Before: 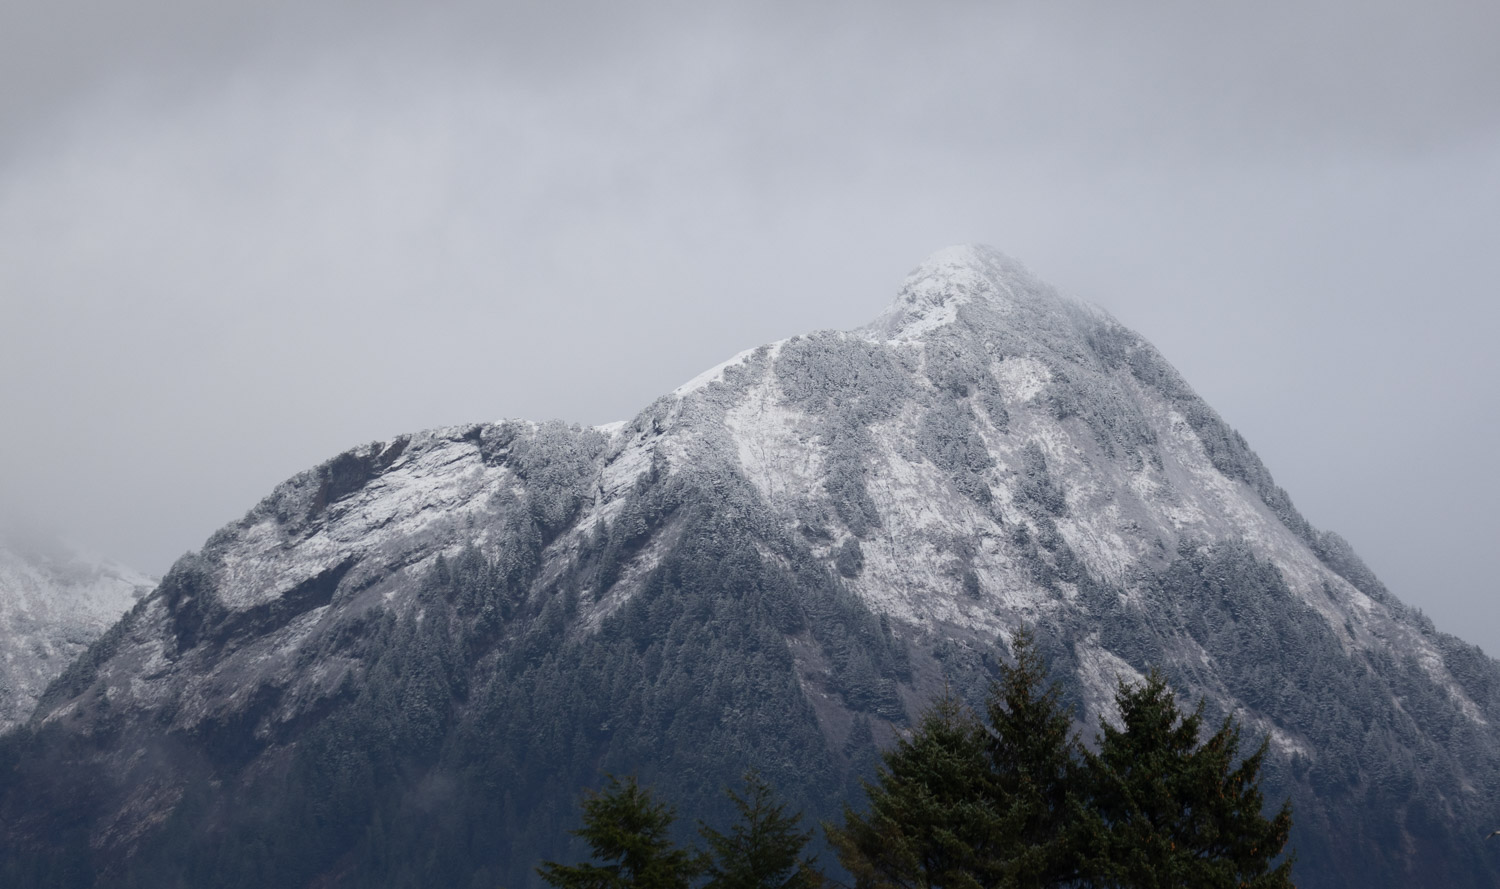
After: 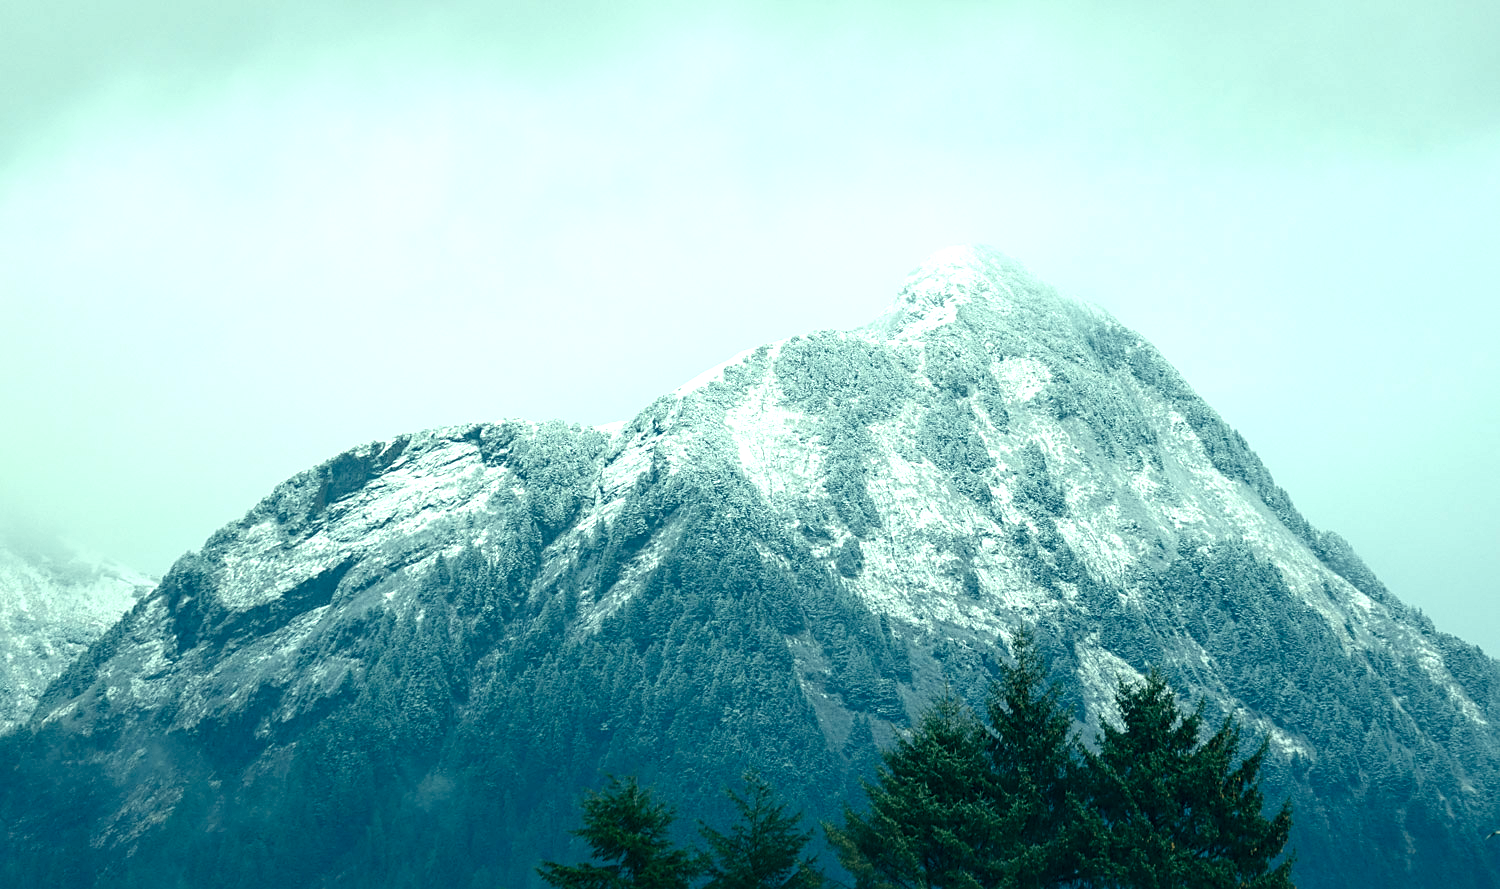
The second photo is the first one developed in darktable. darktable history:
exposure: exposure 1.061 EV, compensate highlight preservation false
local contrast: on, module defaults
sharpen: on, module defaults
color correction: highlights a* -20.08, highlights b* 9.8, shadows a* -20.4, shadows b* -10.76
